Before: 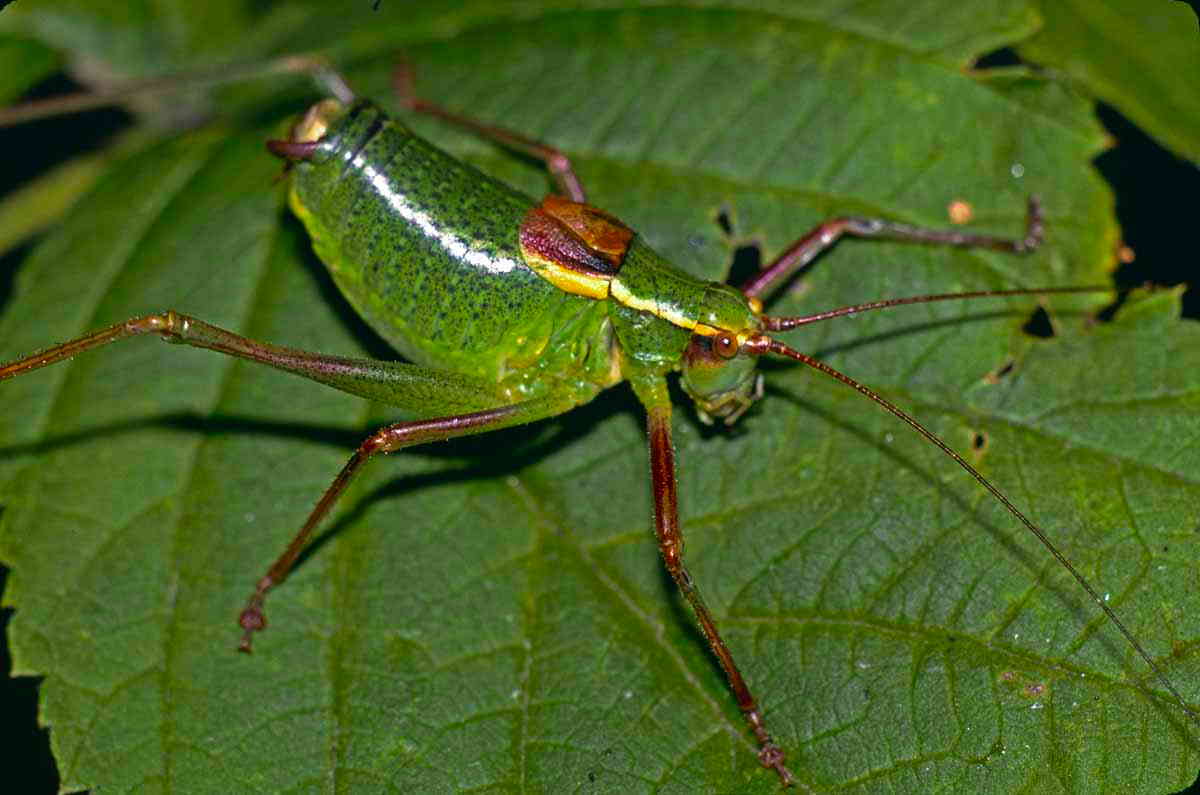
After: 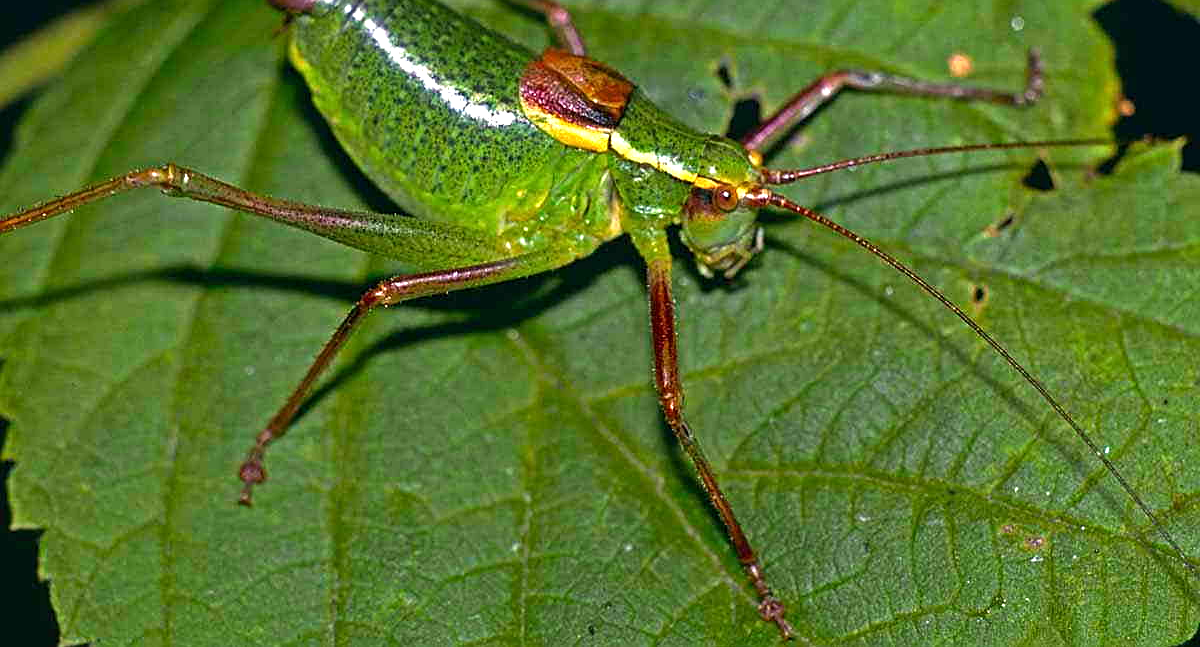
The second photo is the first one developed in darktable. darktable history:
sharpen: on, module defaults
rotate and perspective: automatic cropping off
crop and rotate: top 18.507%
exposure: exposure 0.507 EV, compensate highlight preservation false
